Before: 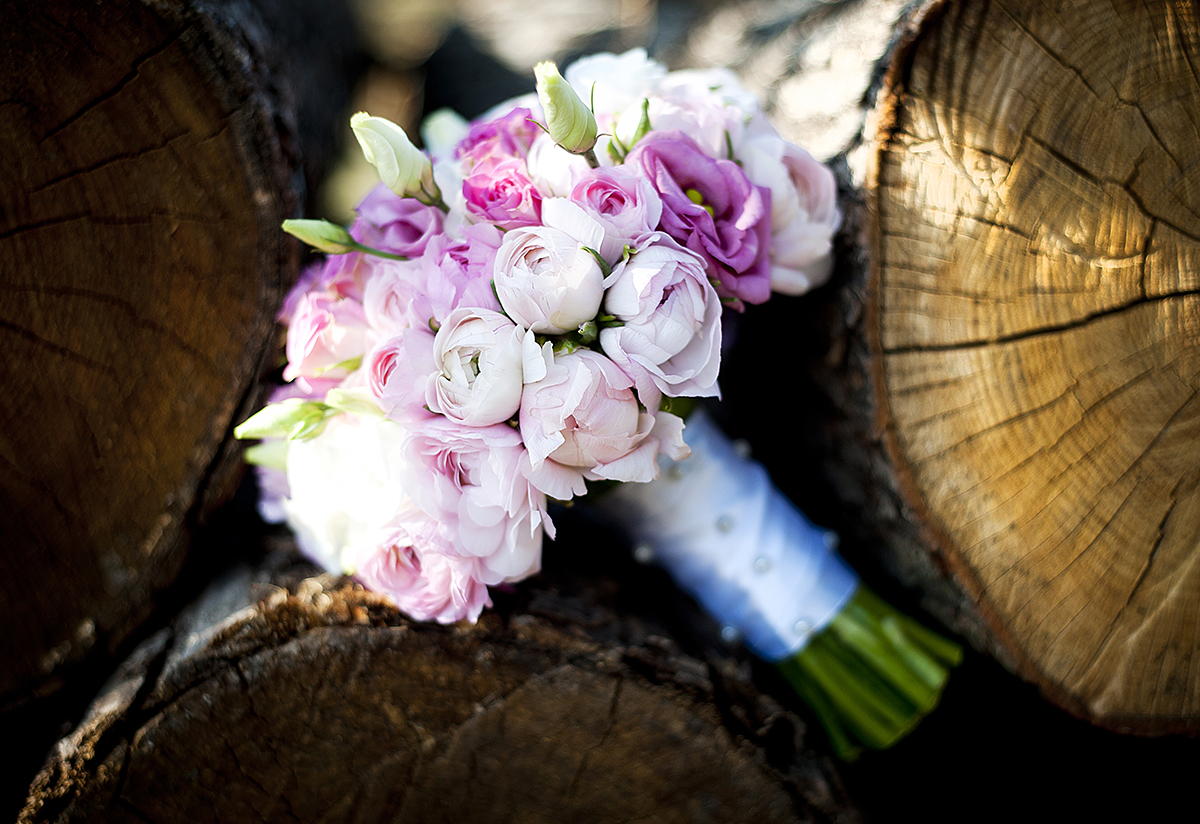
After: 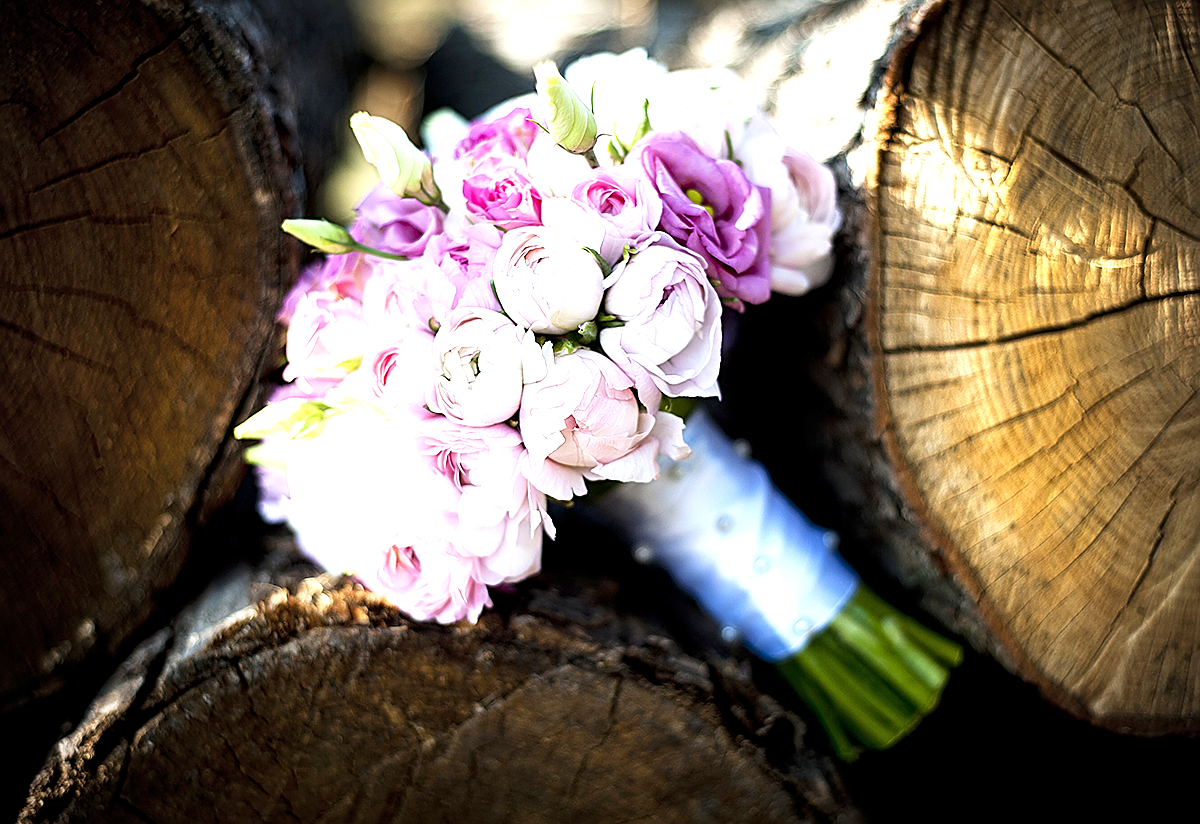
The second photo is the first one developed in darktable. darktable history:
exposure: exposure 0.785 EV, compensate highlight preservation false
sharpen: on, module defaults
vignetting: fall-off radius 60.92%
